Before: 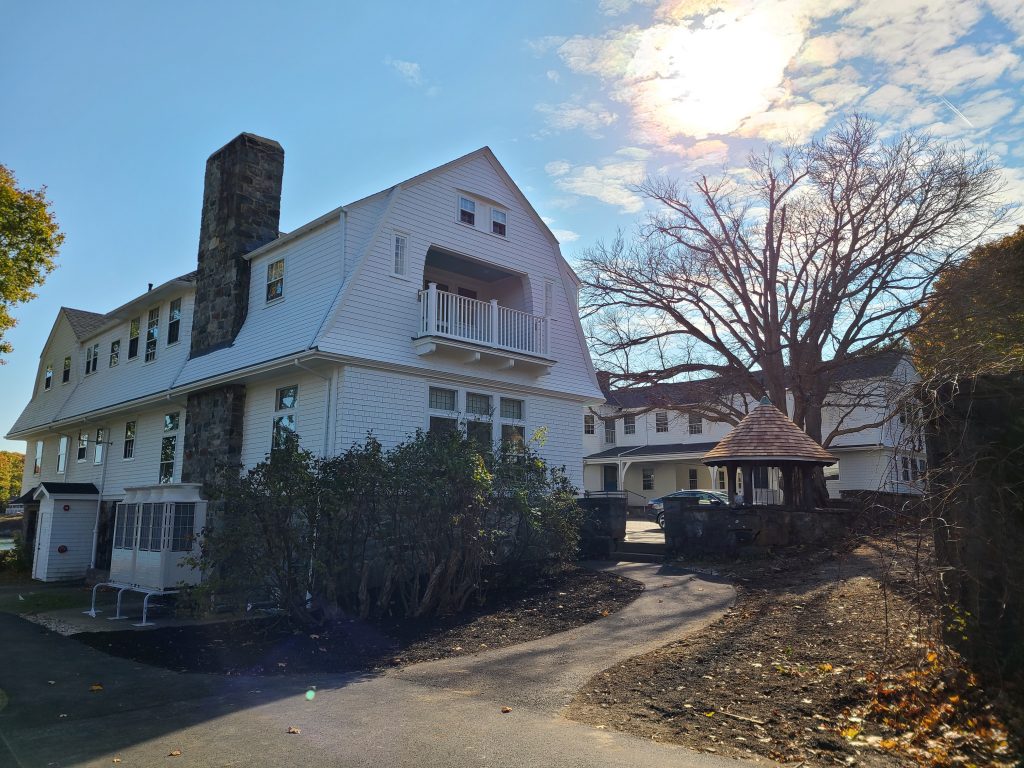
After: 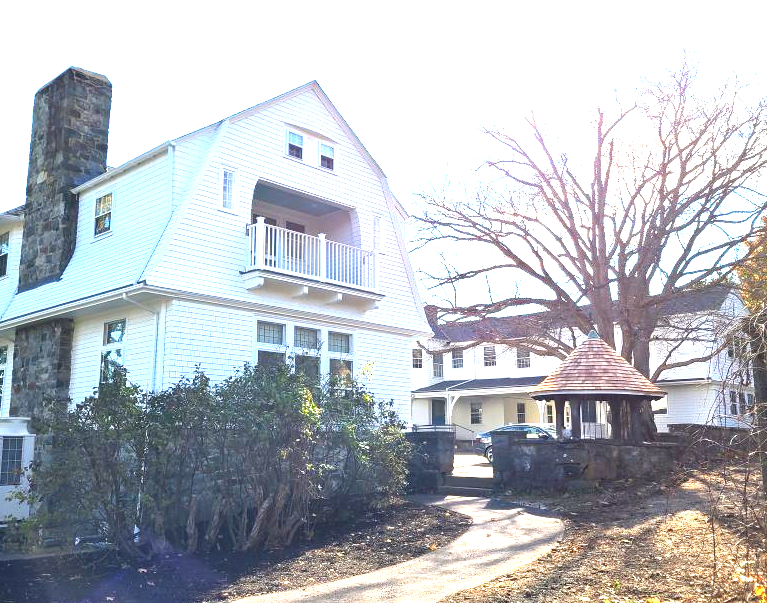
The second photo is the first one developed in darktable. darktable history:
crop: left 16.802%, top 8.713%, right 8.246%, bottom 12.657%
exposure: black level correction 0, exposure 2.361 EV, compensate highlight preservation false
